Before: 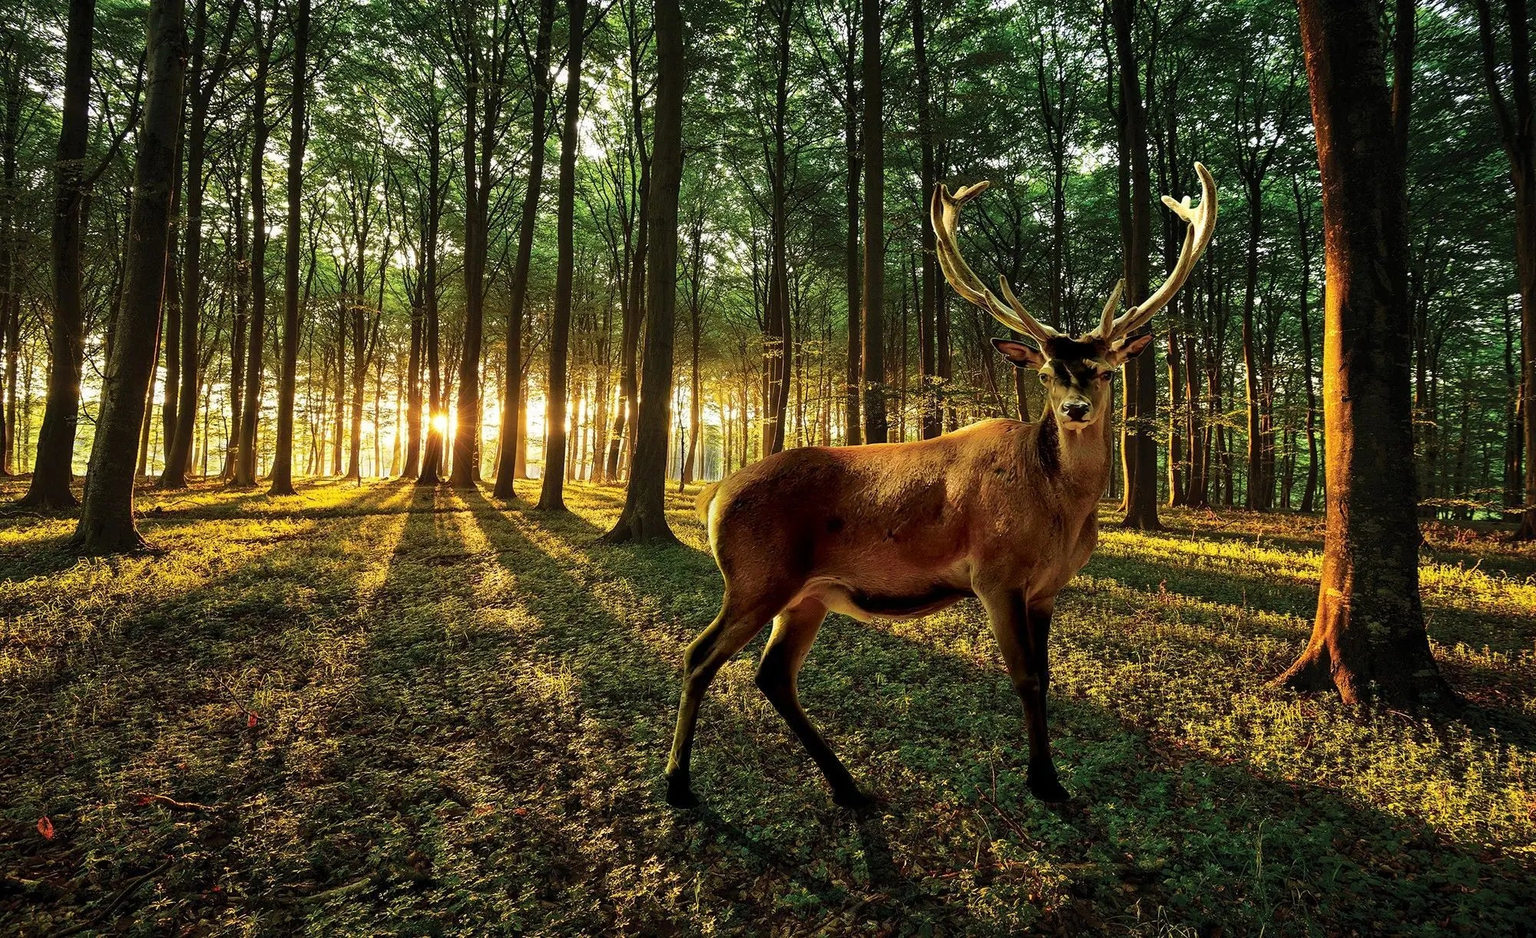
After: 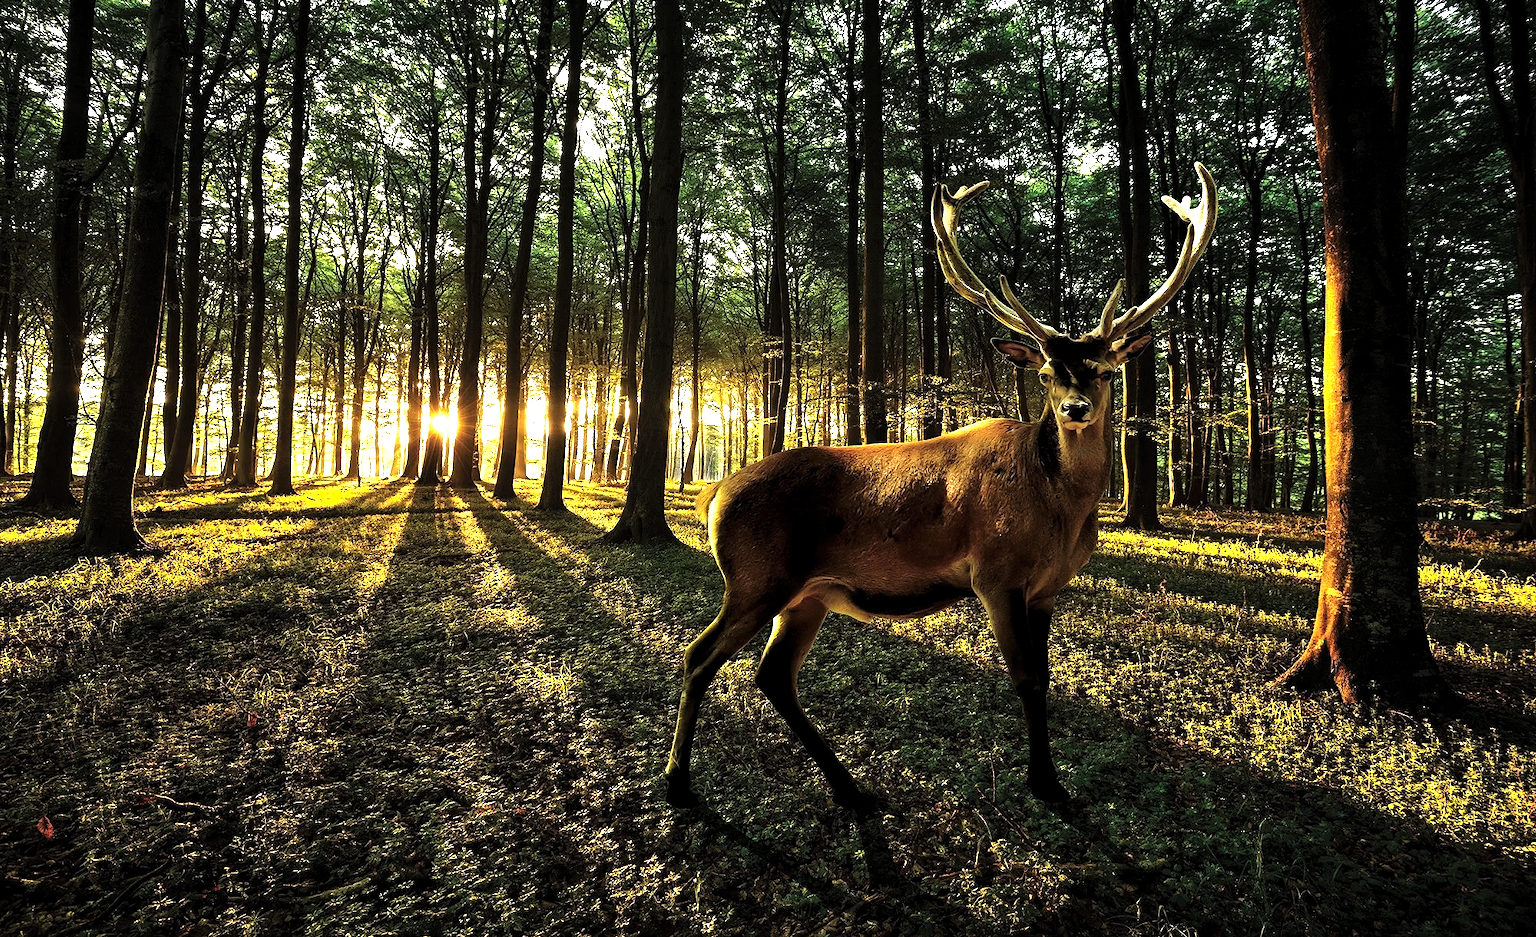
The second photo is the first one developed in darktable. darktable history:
exposure: black level correction -0.003, exposure 0.036 EV, compensate exposure bias true, compensate highlight preservation false
levels: levels [0.044, 0.475, 0.791]
